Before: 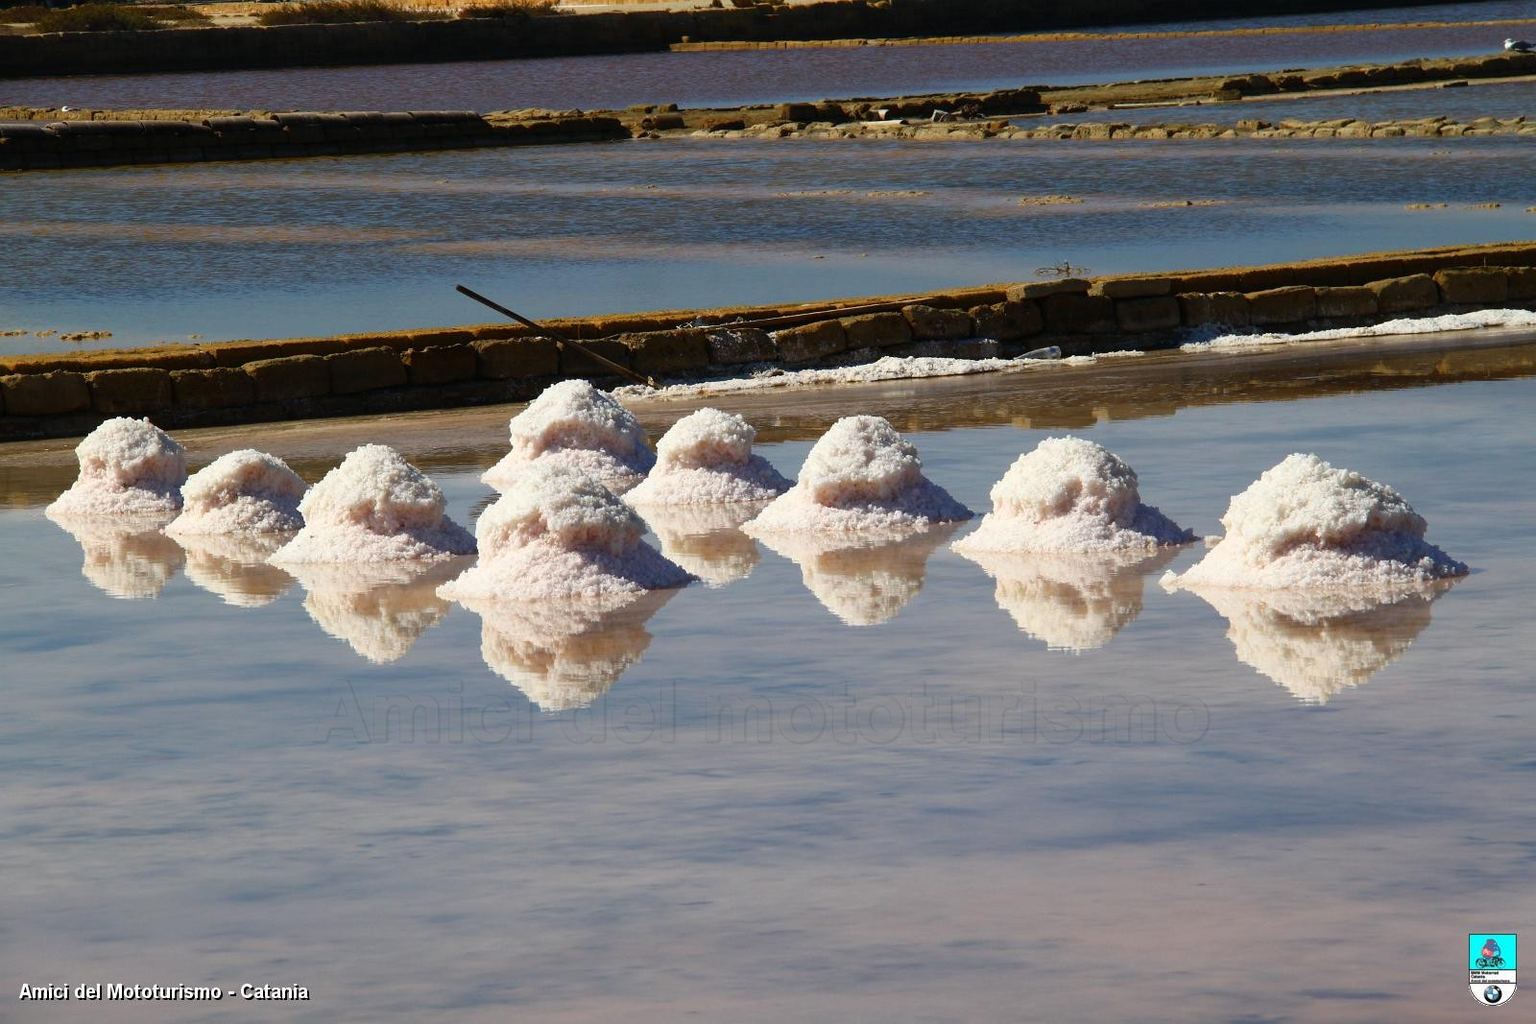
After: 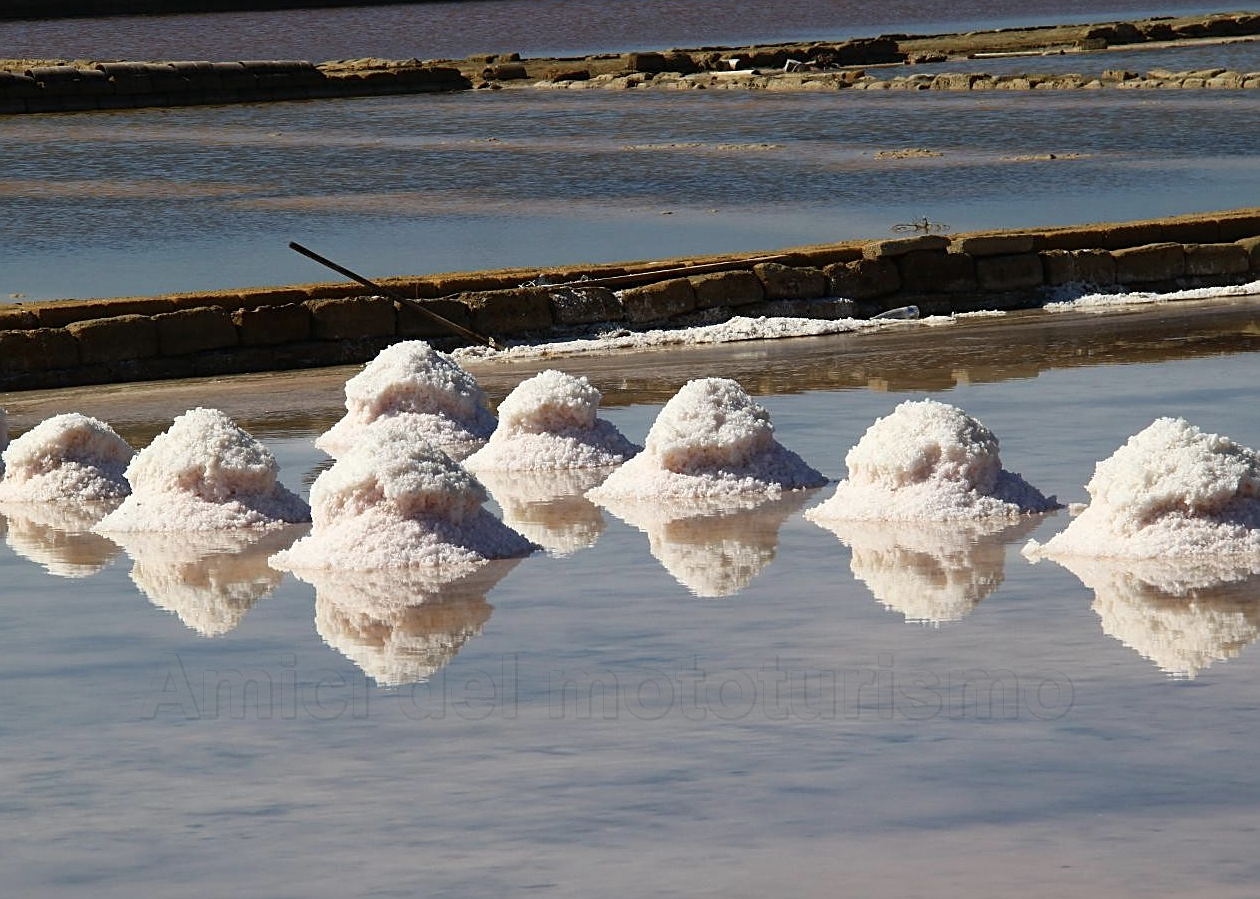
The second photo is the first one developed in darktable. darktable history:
sharpen: on, module defaults
crop: left 11.658%, top 5.191%, right 9.591%, bottom 10.497%
color correction: highlights b* 0.058, saturation 0.805
